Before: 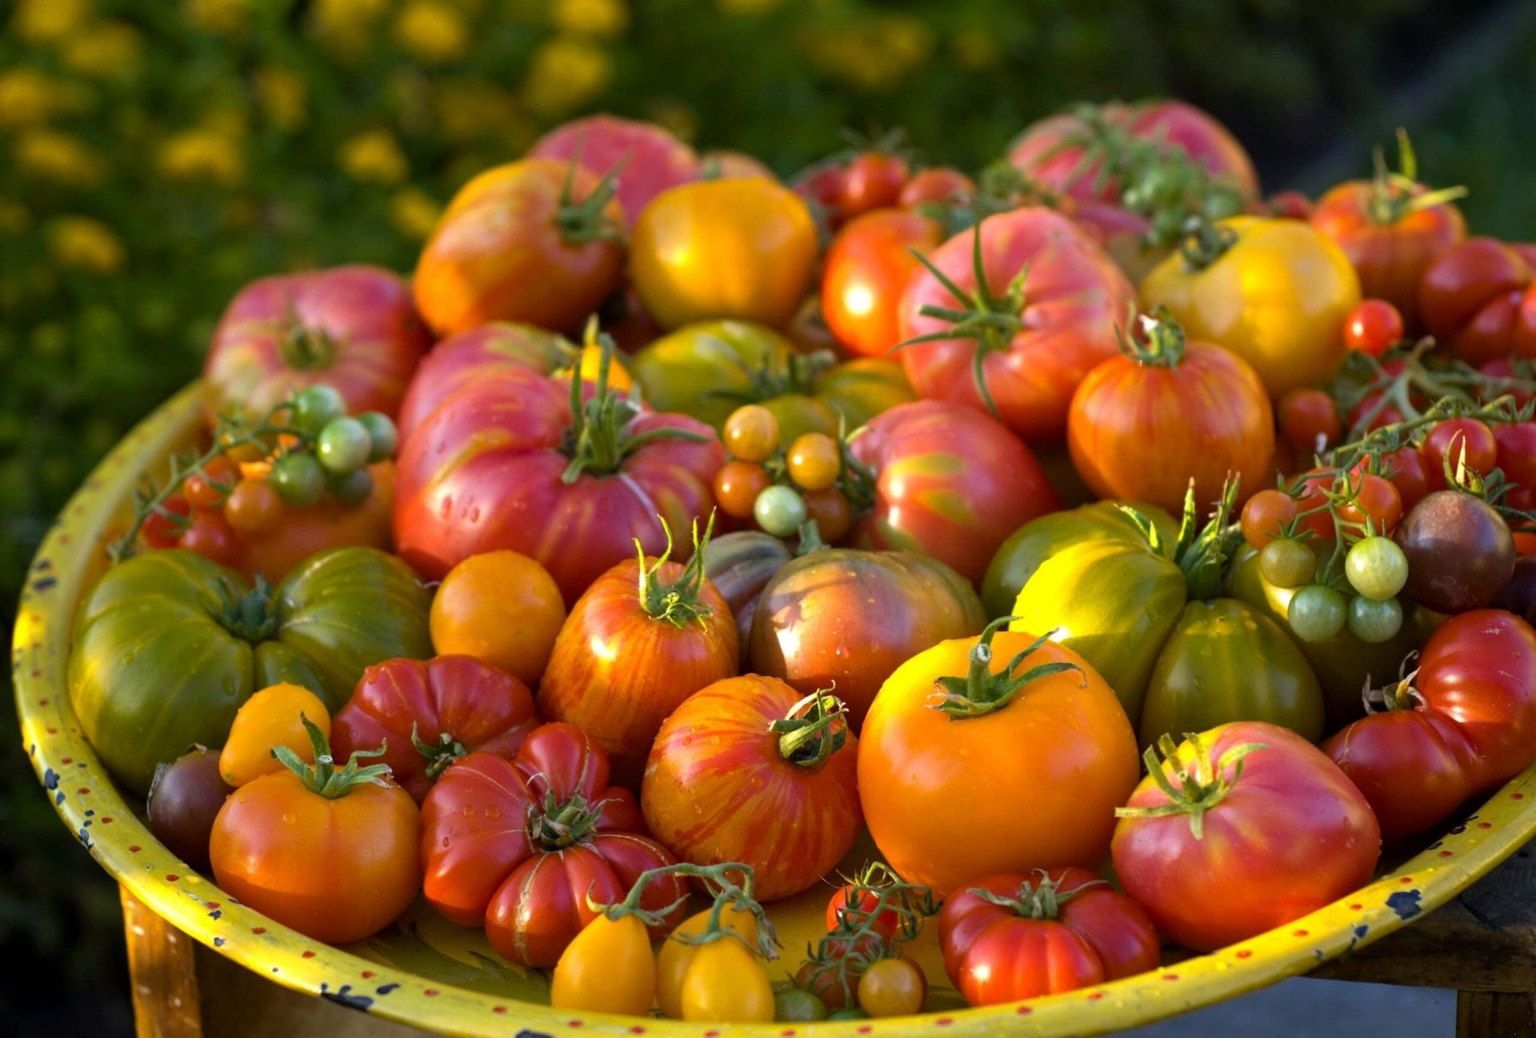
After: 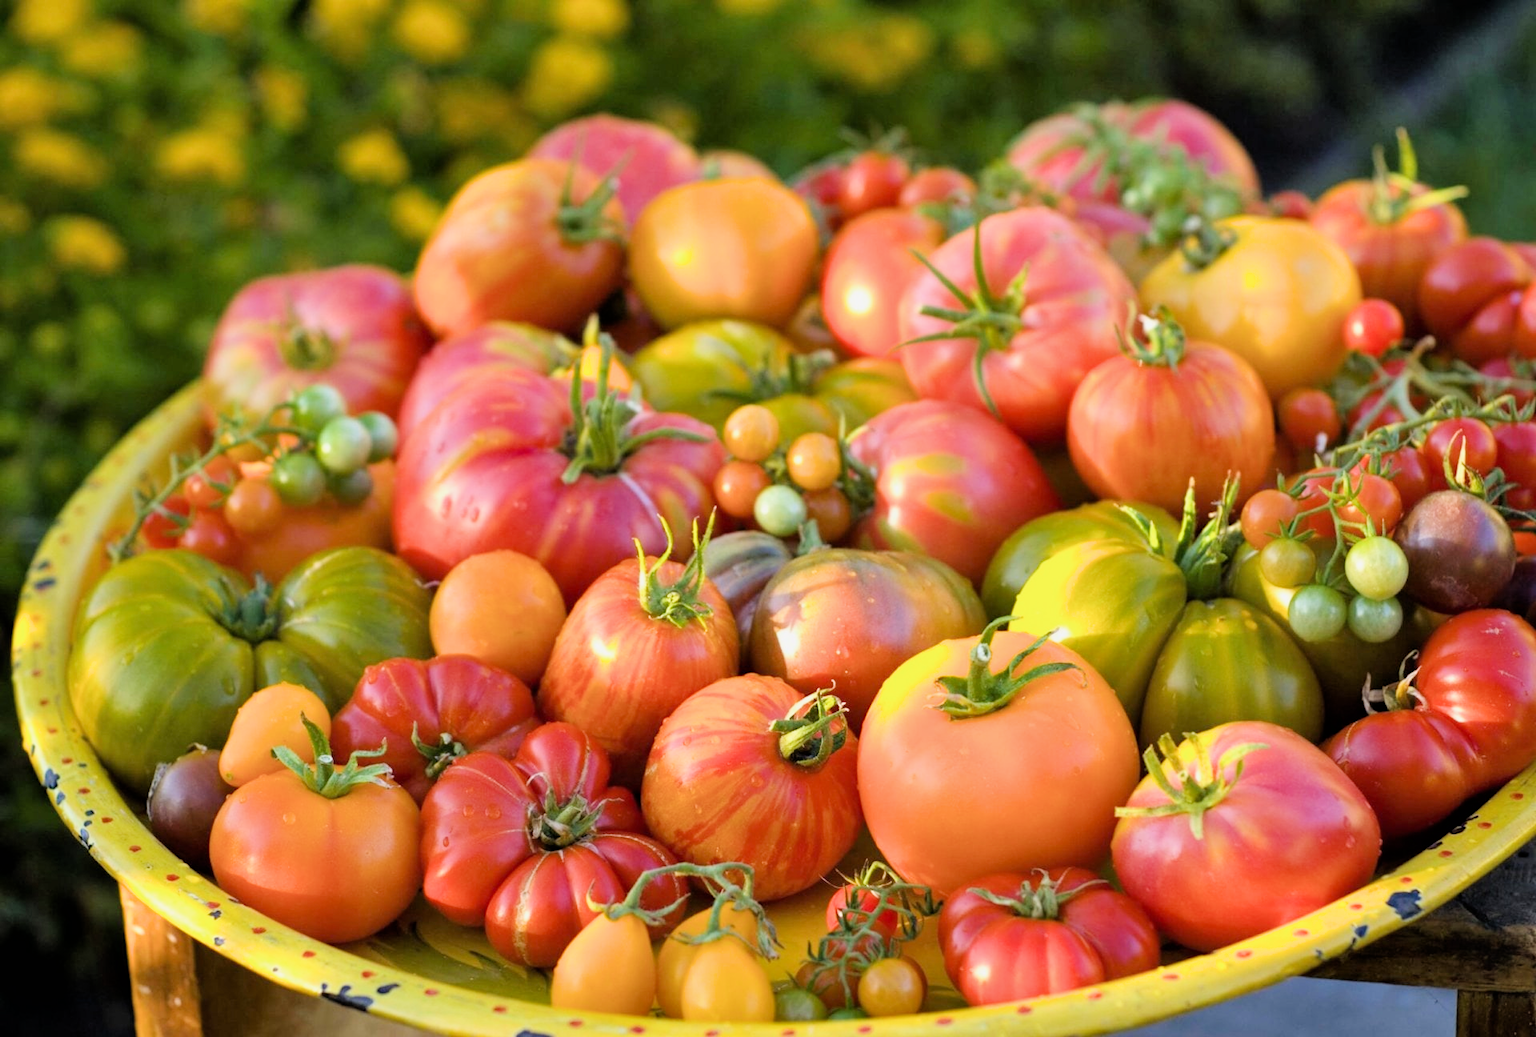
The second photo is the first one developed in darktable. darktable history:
exposure: black level correction 0, exposure 1.2 EV, compensate highlight preservation false
shadows and highlights: shadows 35, highlights -35, soften with gaussian
filmic rgb: black relative exposure -6.68 EV, white relative exposure 4.56 EV, hardness 3.25
